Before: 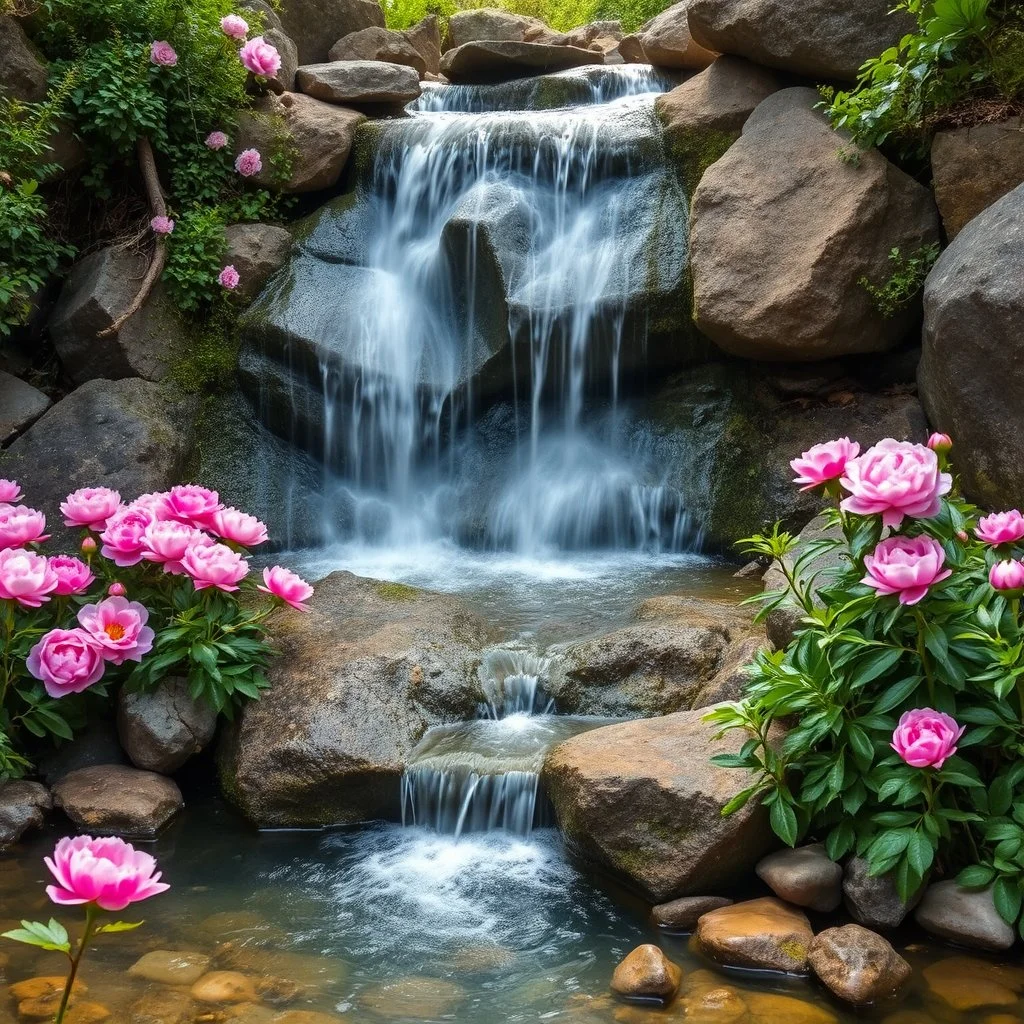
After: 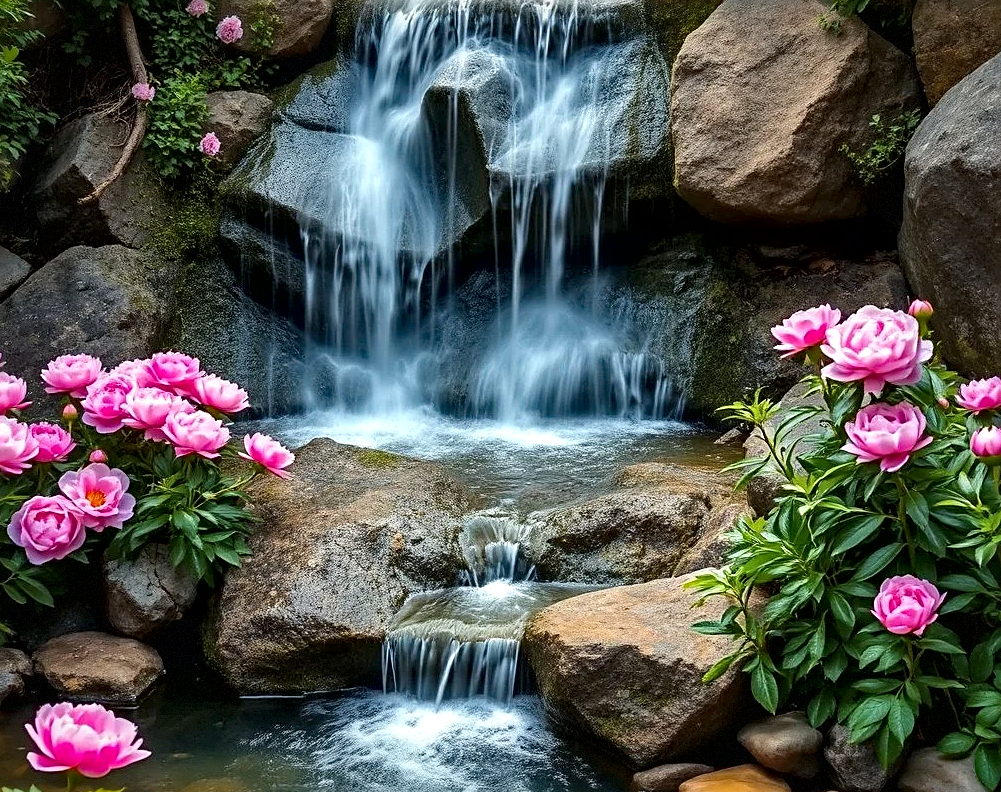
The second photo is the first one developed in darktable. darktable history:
haze removal: strength 0.301, distance 0.249, compatibility mode true, adaptive false
crop and rotate: left 1.897%, top 12.99%, right 0.294%, bottom 9.596%
sharpen: on, module defaults
vignetting: fall-off start 98.64%, fall-off radius 100.63%, brightness -0.247, saturation 0.147, width/height ratio 1.428, dithering 8-bit output
local contrast: mode bilateral grid, contrast 25, coarseness 60, detail 152%, midtone range 0.2
